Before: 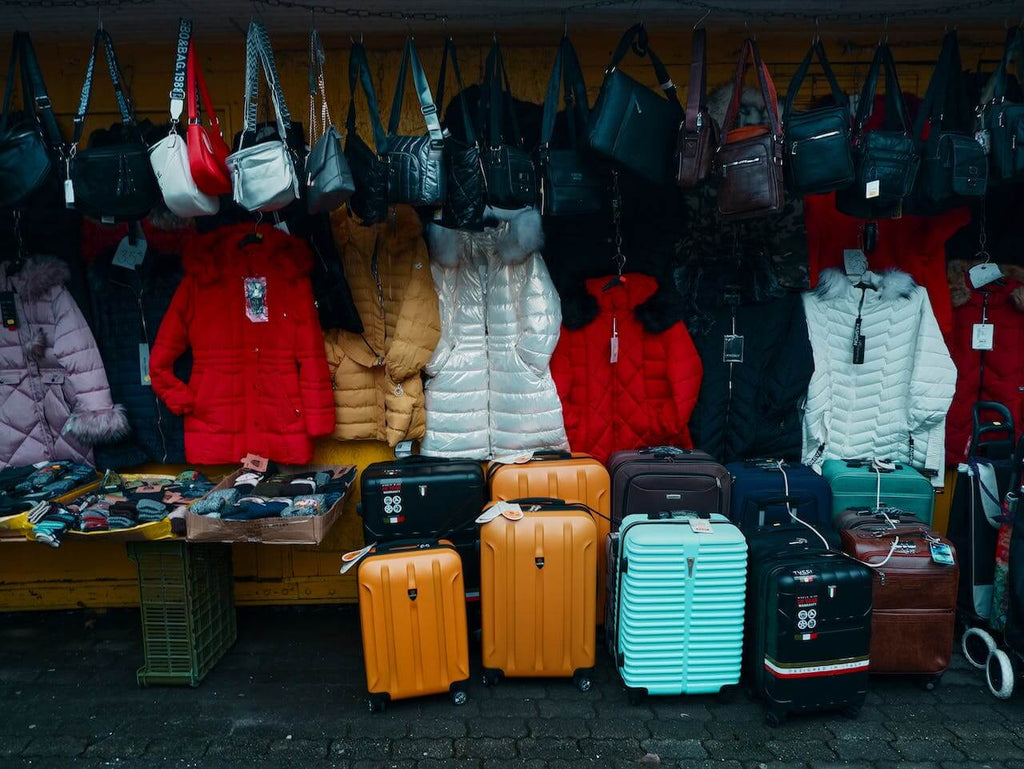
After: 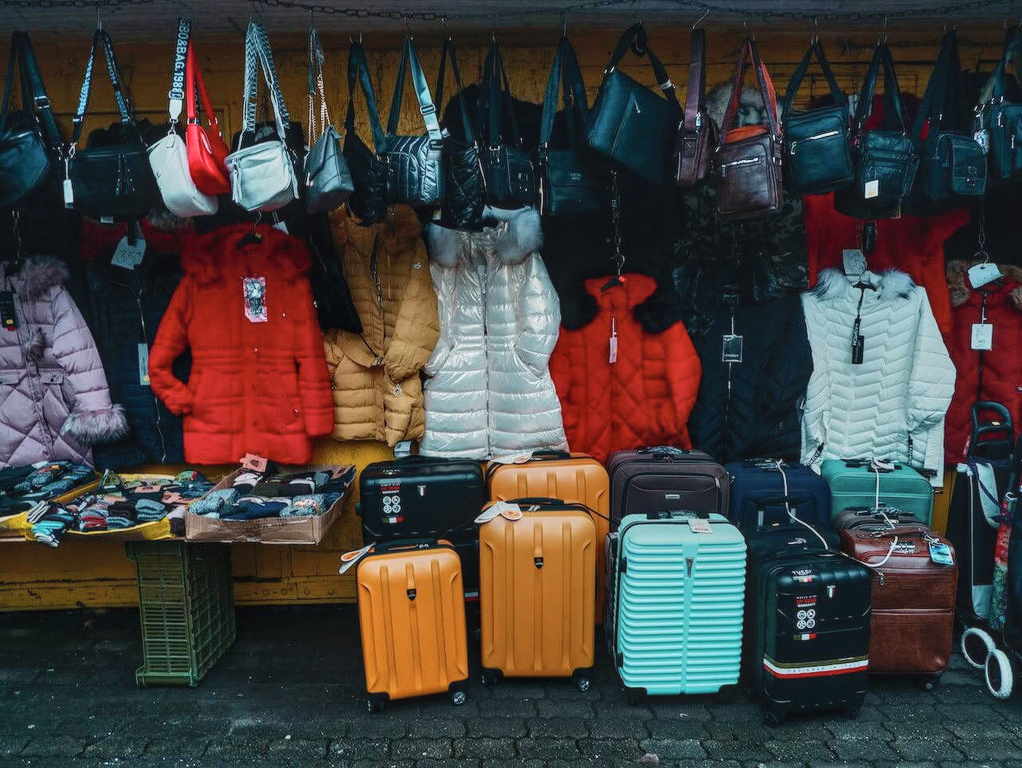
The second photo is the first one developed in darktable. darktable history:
crop and rotate: left 0.184%, bottom 0.008%
contrast brightness saturation: contrast -0.084, brightness -0.033, saturation -0.106
shadows and highlights: soften with gaussian
local contrast: on, module defaults
